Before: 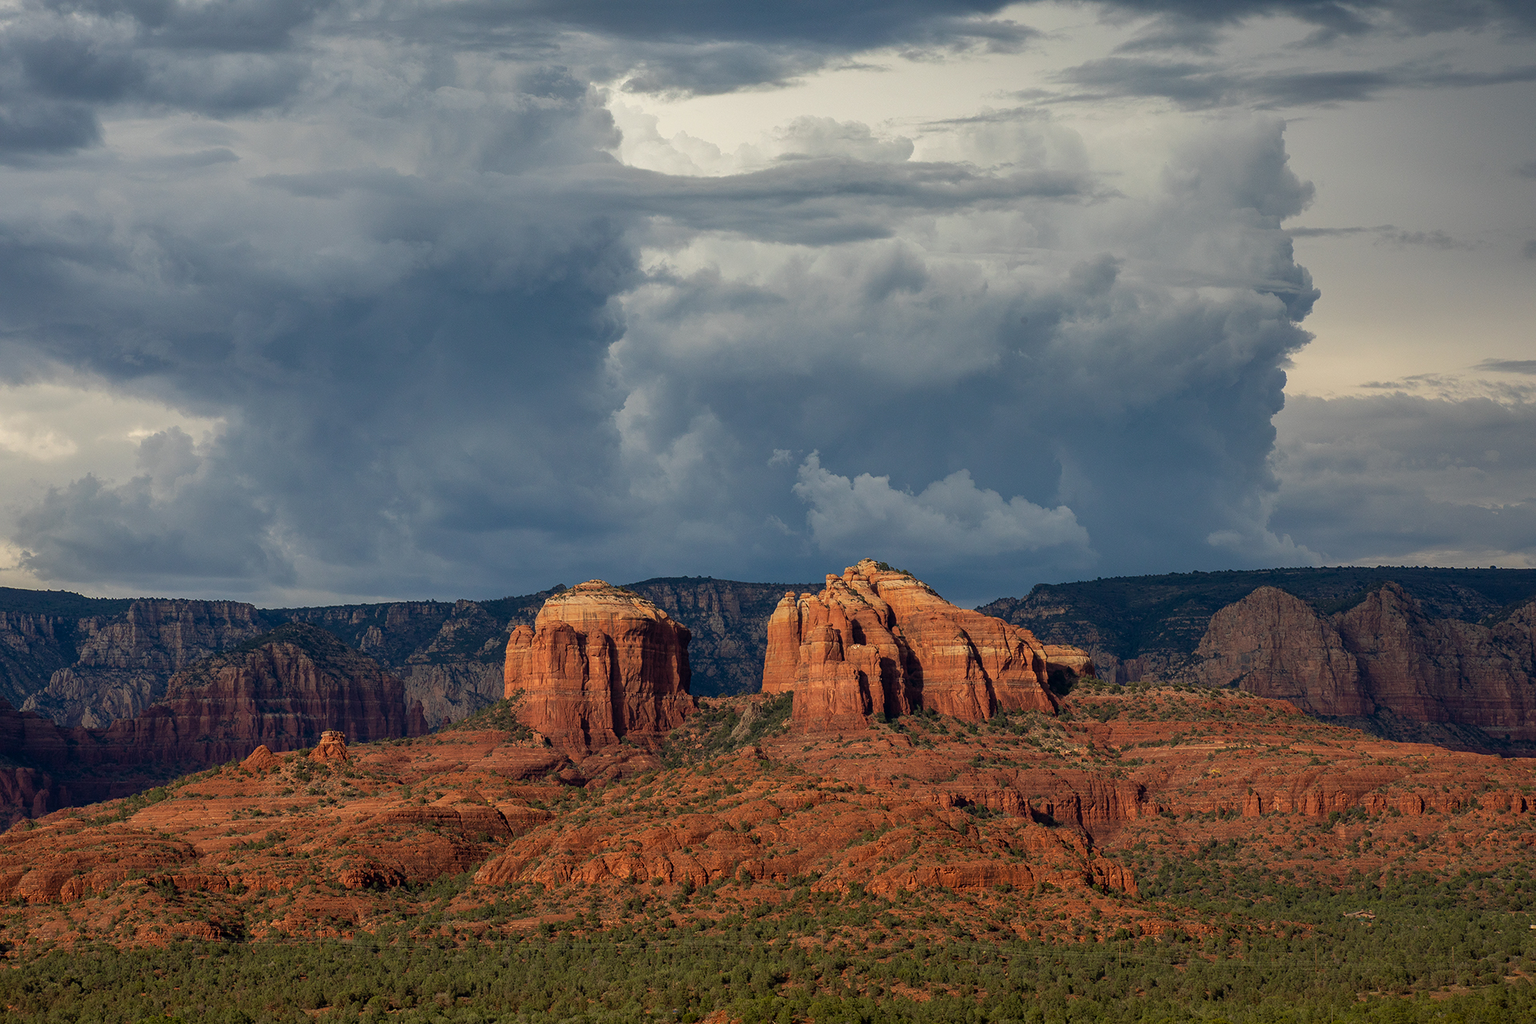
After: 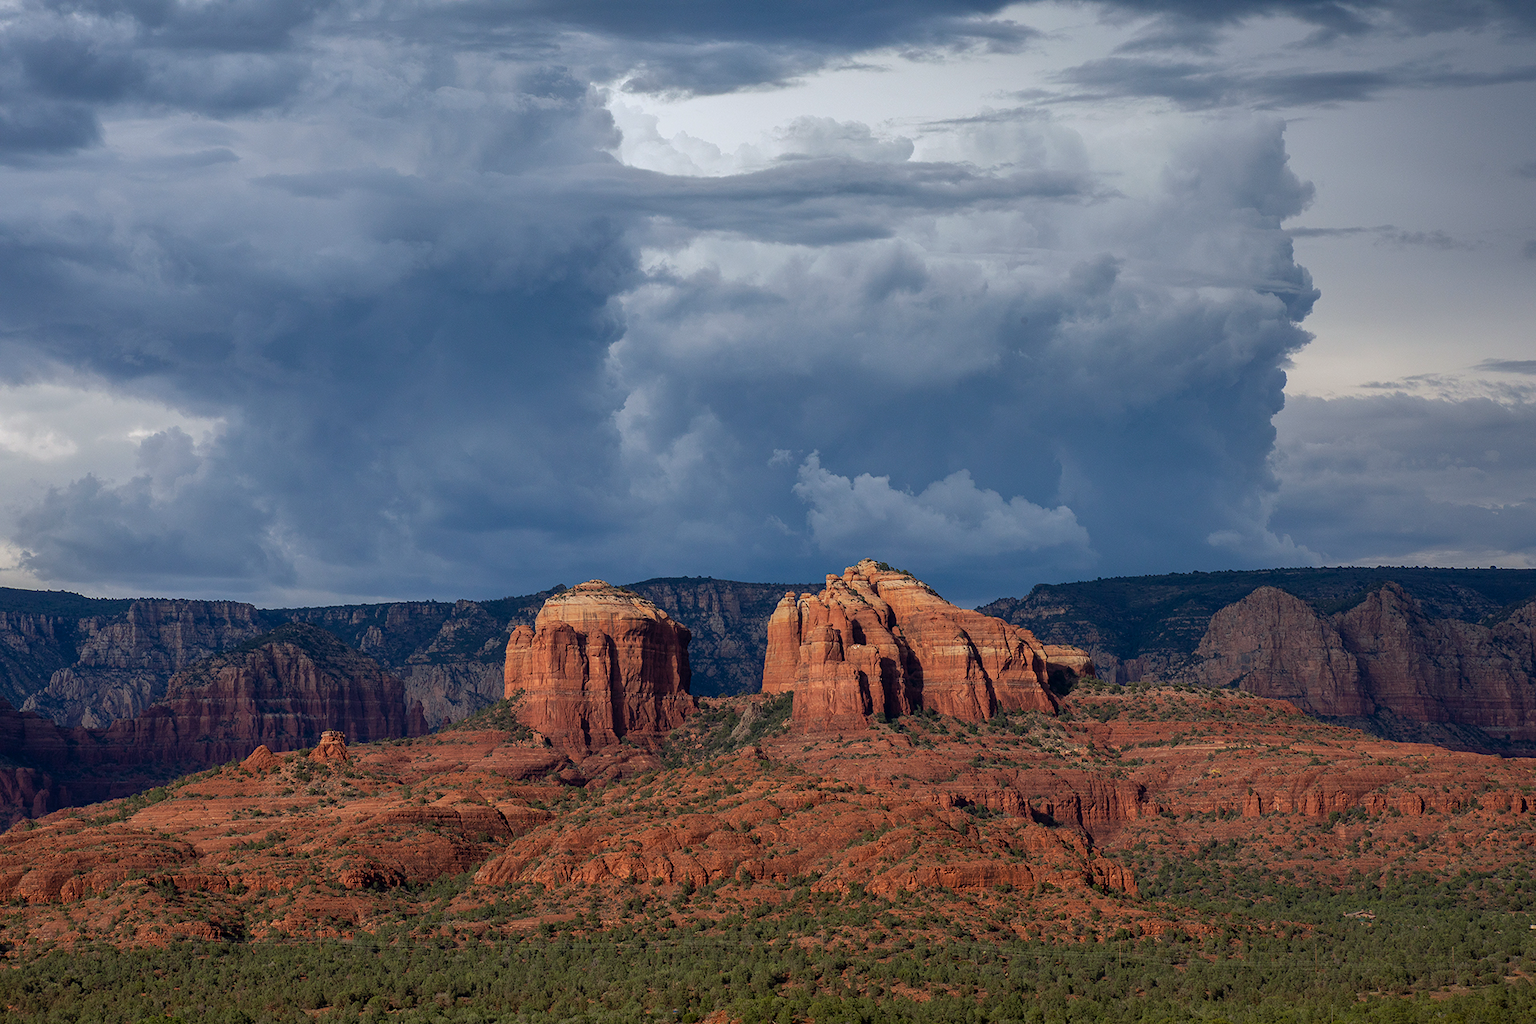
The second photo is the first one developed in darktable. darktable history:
color calibration: illuminant custom, x 0.371, y 0.381, temperature 4282.97 K, gamut compression 0.986
